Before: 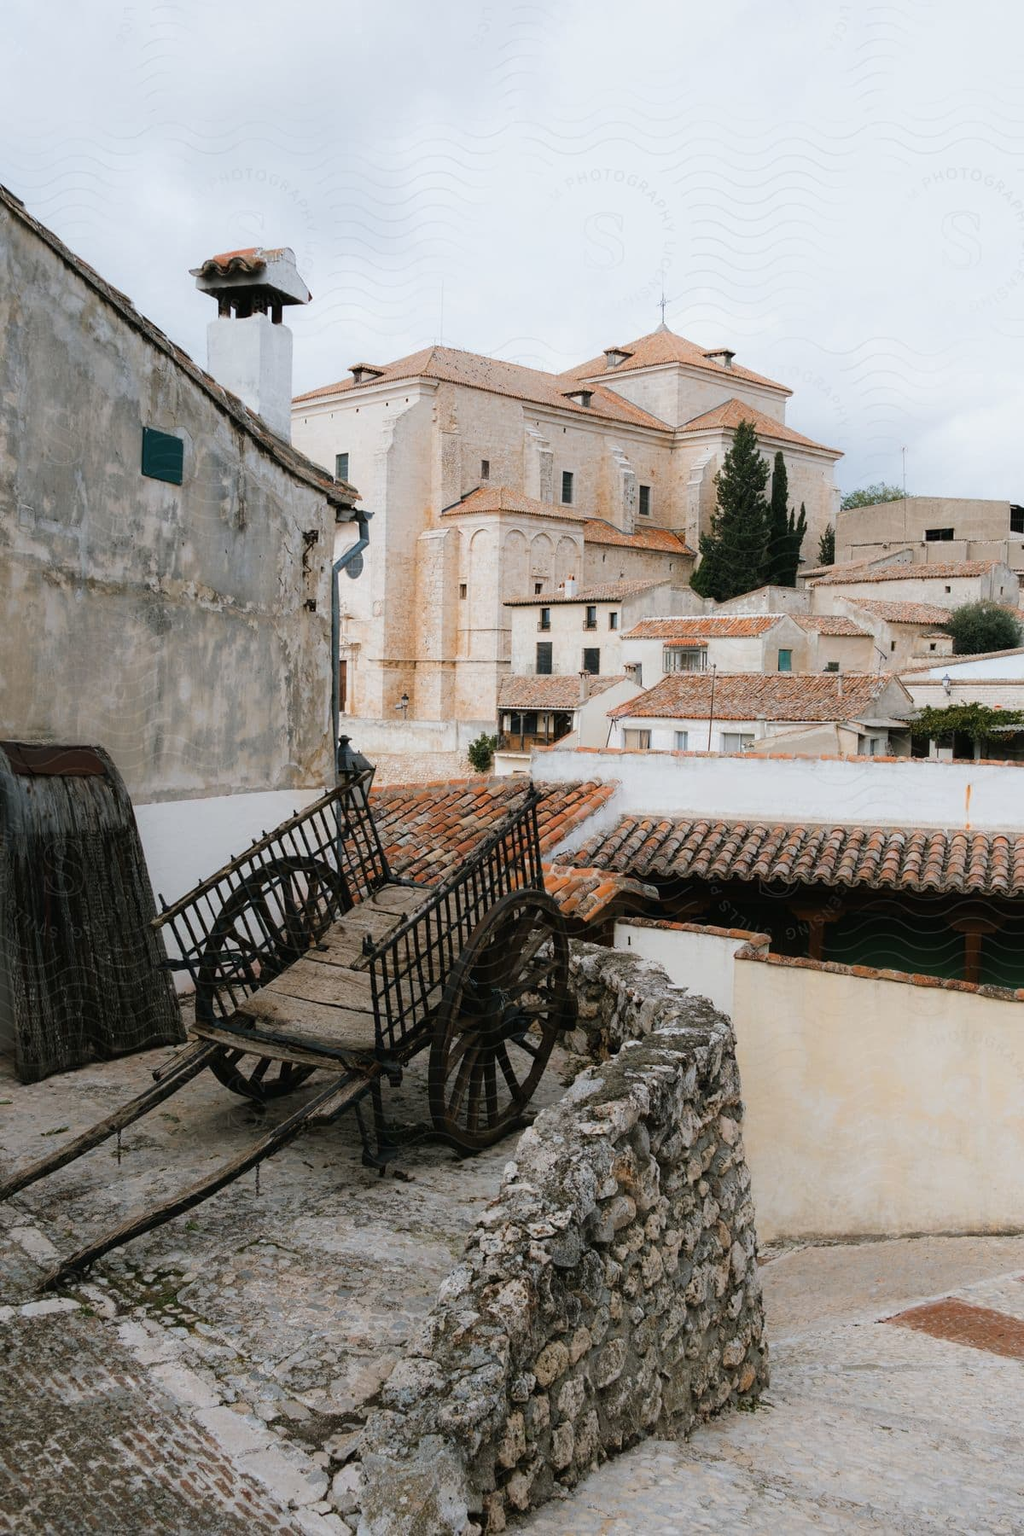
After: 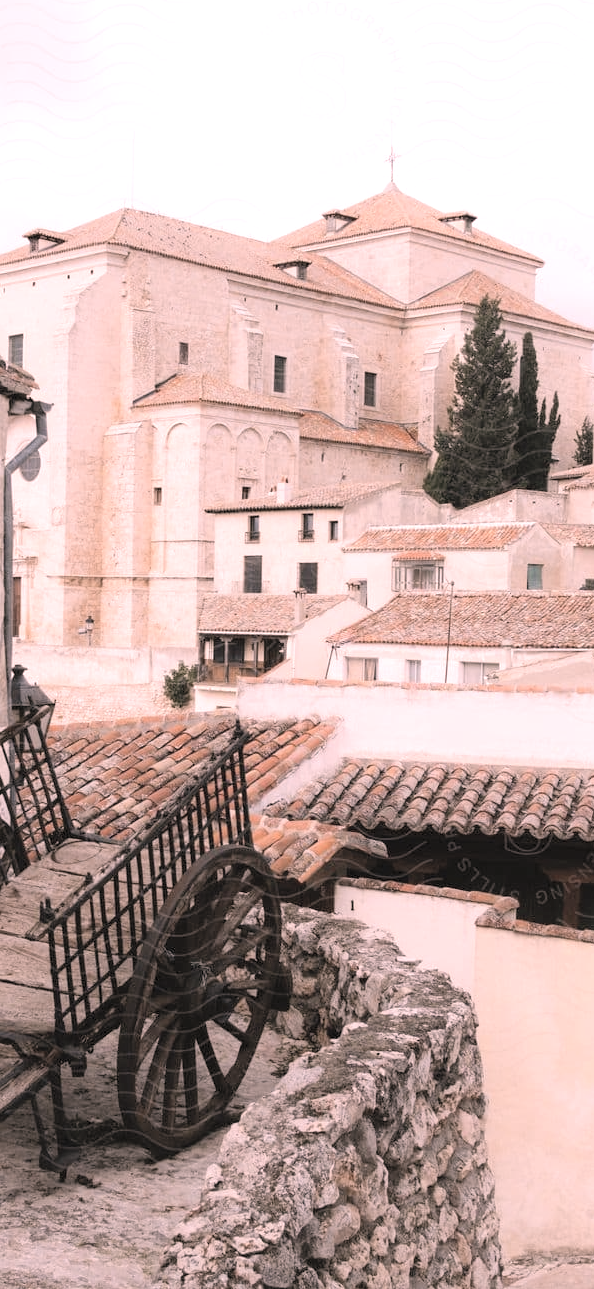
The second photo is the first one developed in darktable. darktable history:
crop: left 32.093%, top 10.953%, right 18.368%, bottom 17.395%
color correction: highlights a* 14.68, highlights b* 4.77
contrast brightness saturation: brightness 0.185, saturation -0.502
exposure: exposure 0.495 EV, compensate highlight preservation false
